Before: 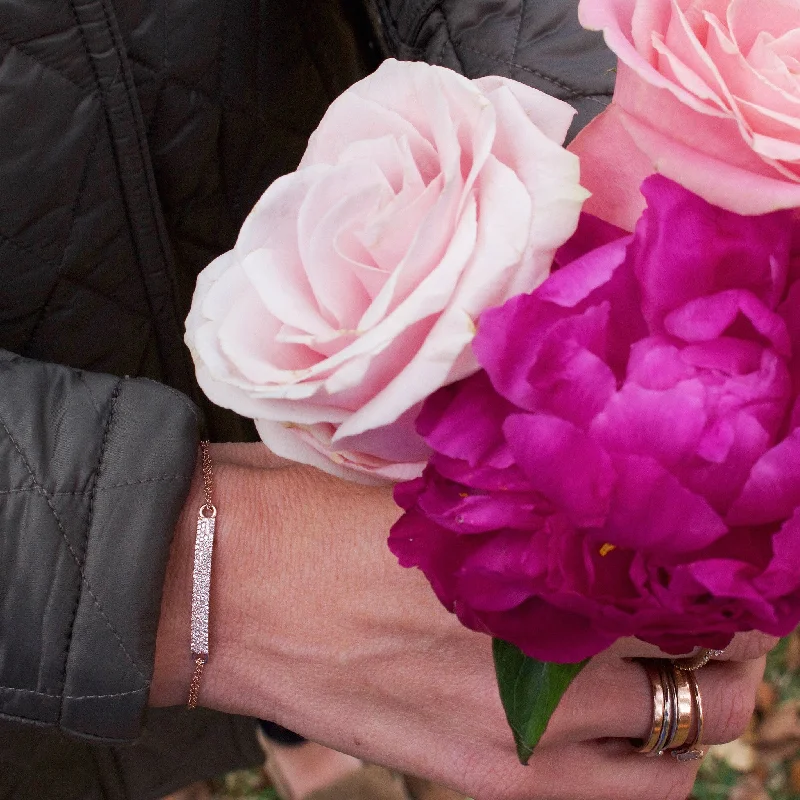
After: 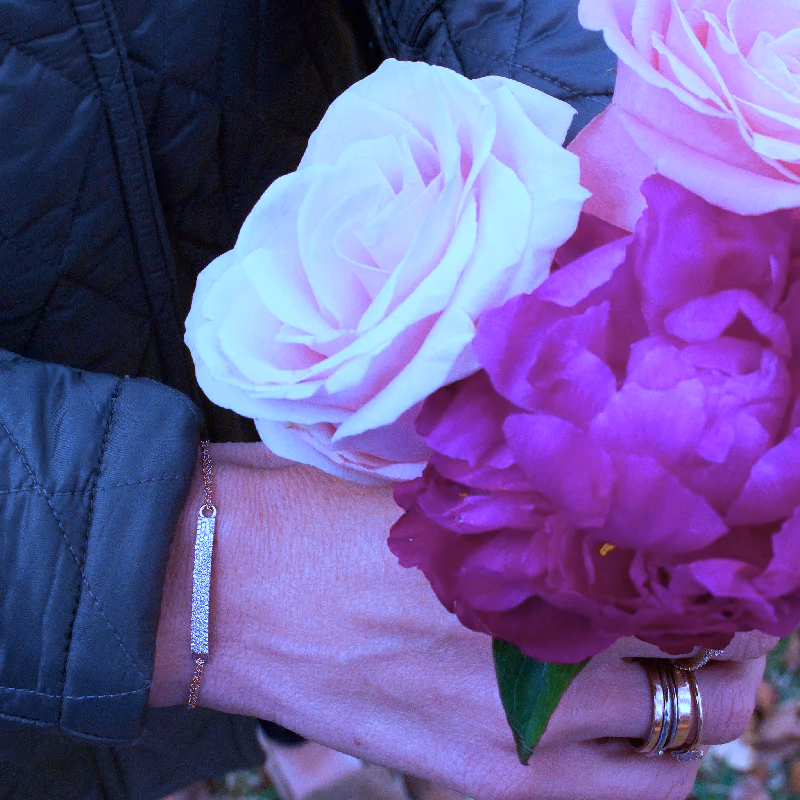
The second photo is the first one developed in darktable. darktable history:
color contrast: green-magenta contrast 0.8, blue-yellow contrast 1.1, unbound 0
white balance: red 1.066, blue 1.119
velvia: on, module defaults
color calibration: illuminant as shot in camera, x 0.442, y 0.413, temperature 2903.13 K
